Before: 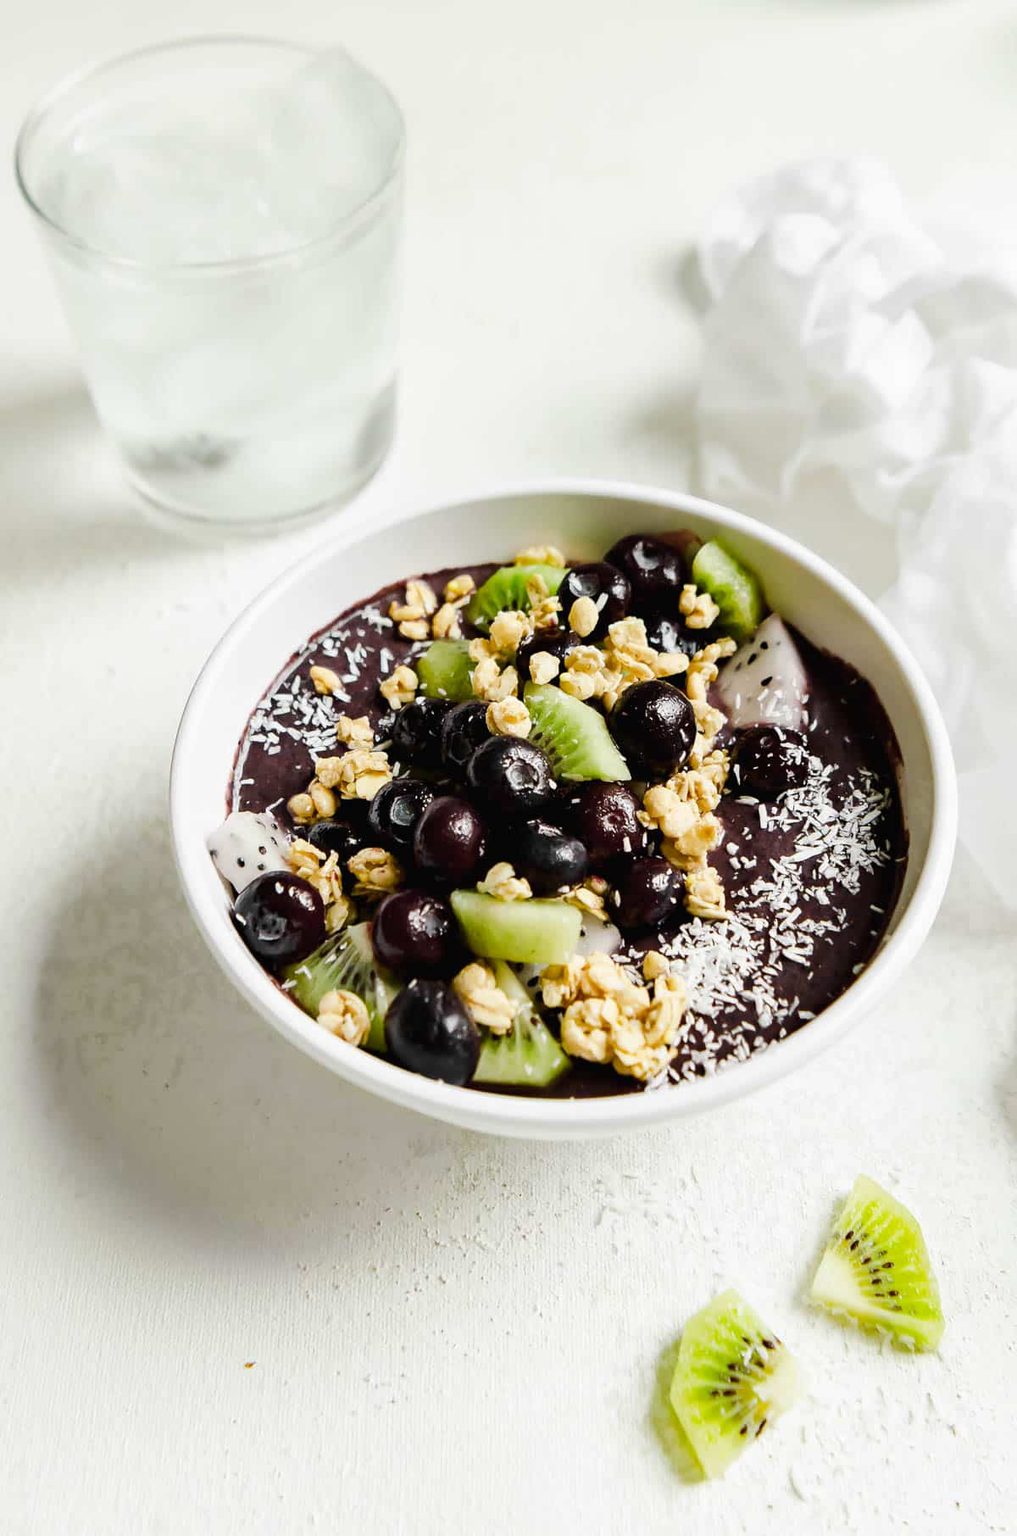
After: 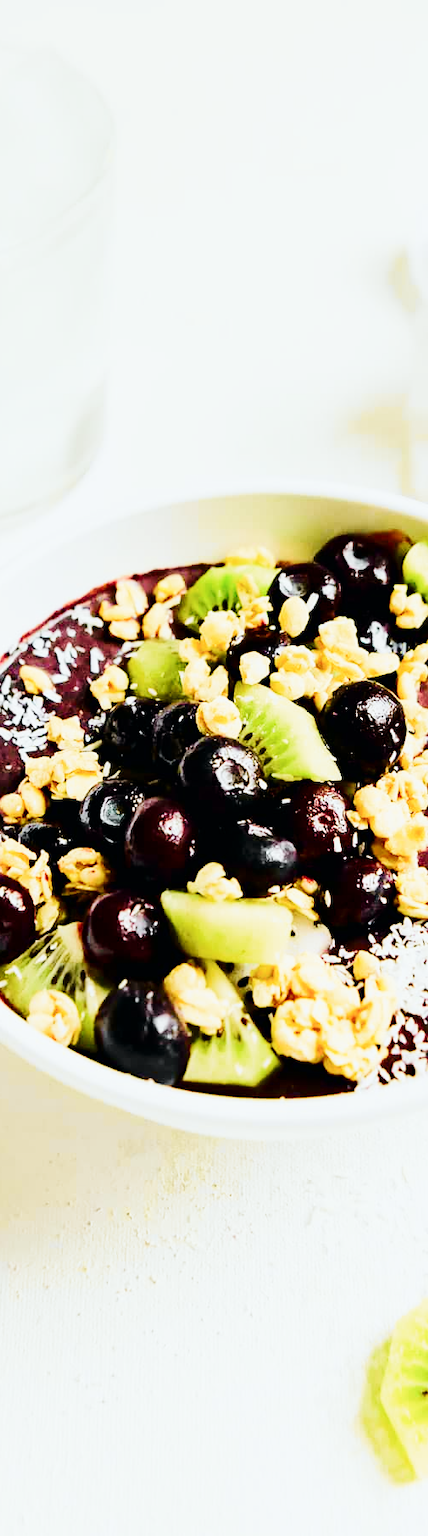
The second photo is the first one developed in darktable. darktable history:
exposure: exposure -0.041 EV, compensate highlight preservation false
crop: left 28.583%, right 29.231%
base curve: curves: ch0 [(0, 0) (0.028, 0.03) (0.121, 0.232) (0.46, 0.748) (0.859, 0.968) (1, 1)], preserve colors none
velvia: on, module defaults
color balance rgb: perceptual saturation grading › global saturation 20%, perceptual saturation grading › highlights -25%, perceptual saturation grading › shadows 25%
tone curve: curves: ch0 [(0, 0) (0.037, 0.011) (0.135, 0.093) (0.266, 0.281) (0.461, 0.555) (0.581, 0.716) (0.675, 0.793) (0.767, 0.849) (0.91, 0.924) (1, 0.979)]; ch1 [(0, 0) (0.292, 0.278) (0.419, 0.423) (0.493, 0.492) (0.506, 0.5) (0.534, 0.529) (0.562, 0.562) (0.641, 0.663) (0.754, 0.76) (1, 1)]; ch2 [(0, 0) (0.294, 0.3) (0.361, 0.372) (0.429, 0.445) (0.478, 0.486) (0.502, 0.498) (0.518, 0.522) (0.531, 0.549) (0.561, 0.579) (0.64, 0.645) (0.7, 0.7) (0.861, 0.808) (1, 0.951)], color space Lab, independent channels, preserve colors none
